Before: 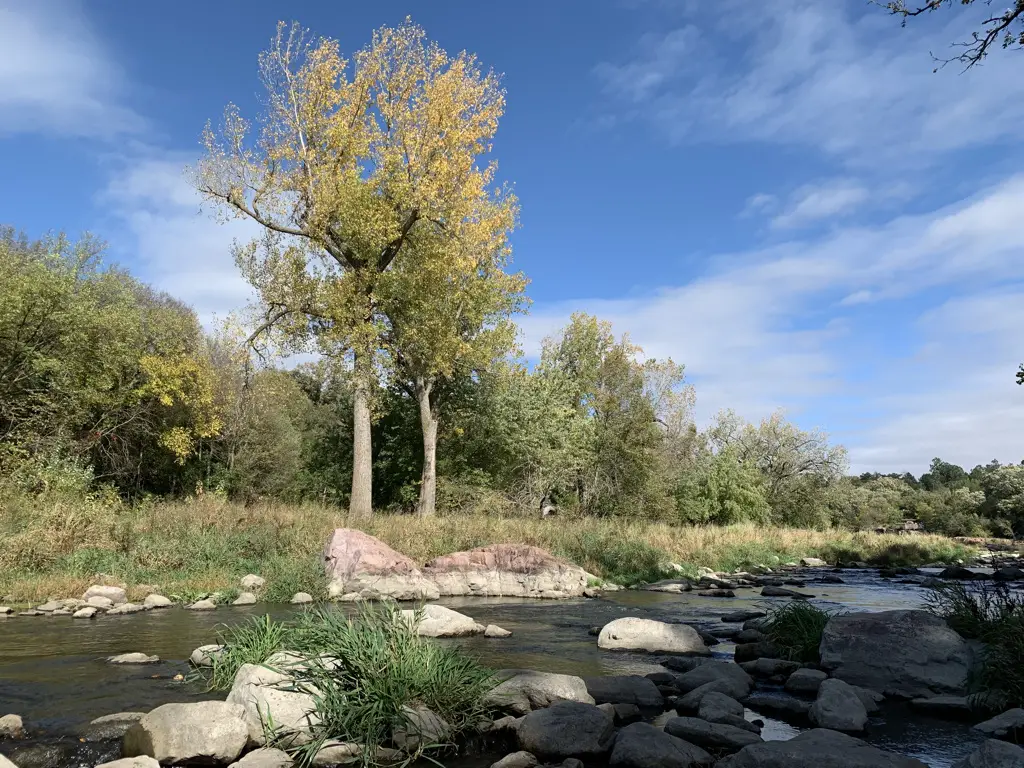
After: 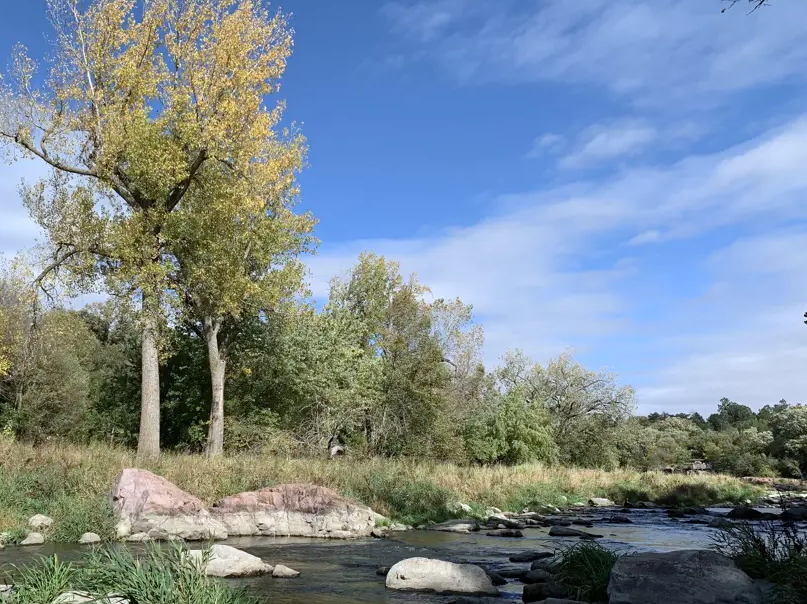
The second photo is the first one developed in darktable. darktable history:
white balance: red 0.974, blue 1.044
crop and rotate: left 20.74%, top 7.912%, right 0.375%, bottom 13.378%
